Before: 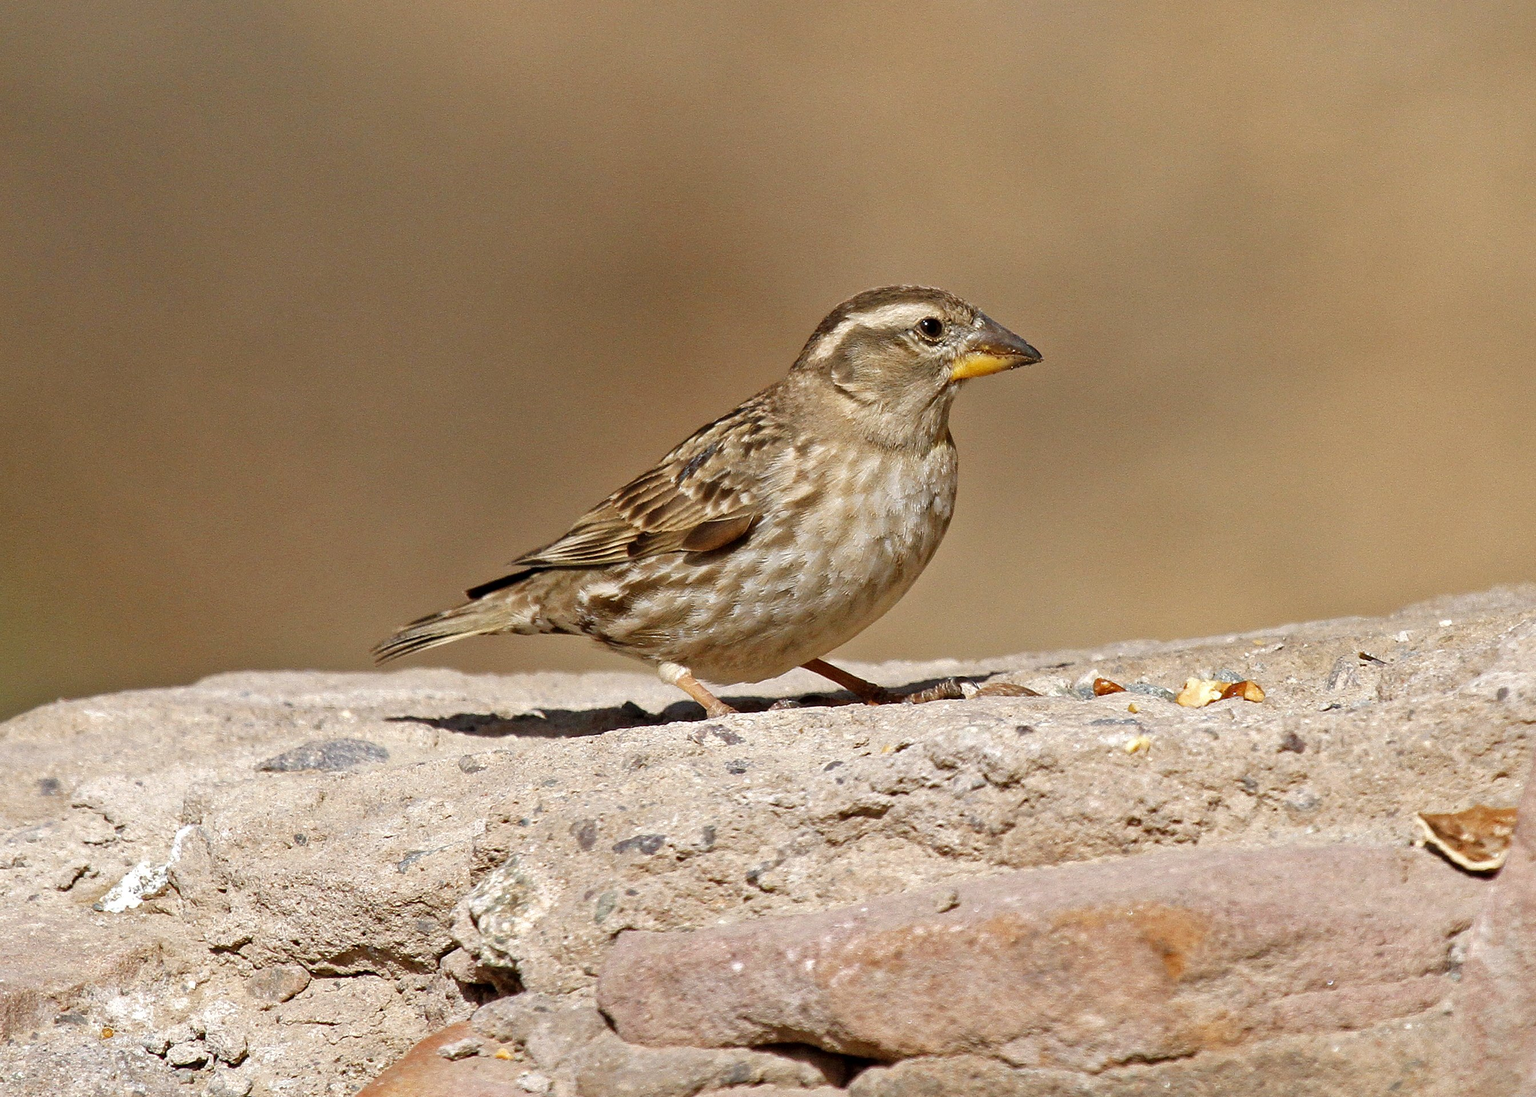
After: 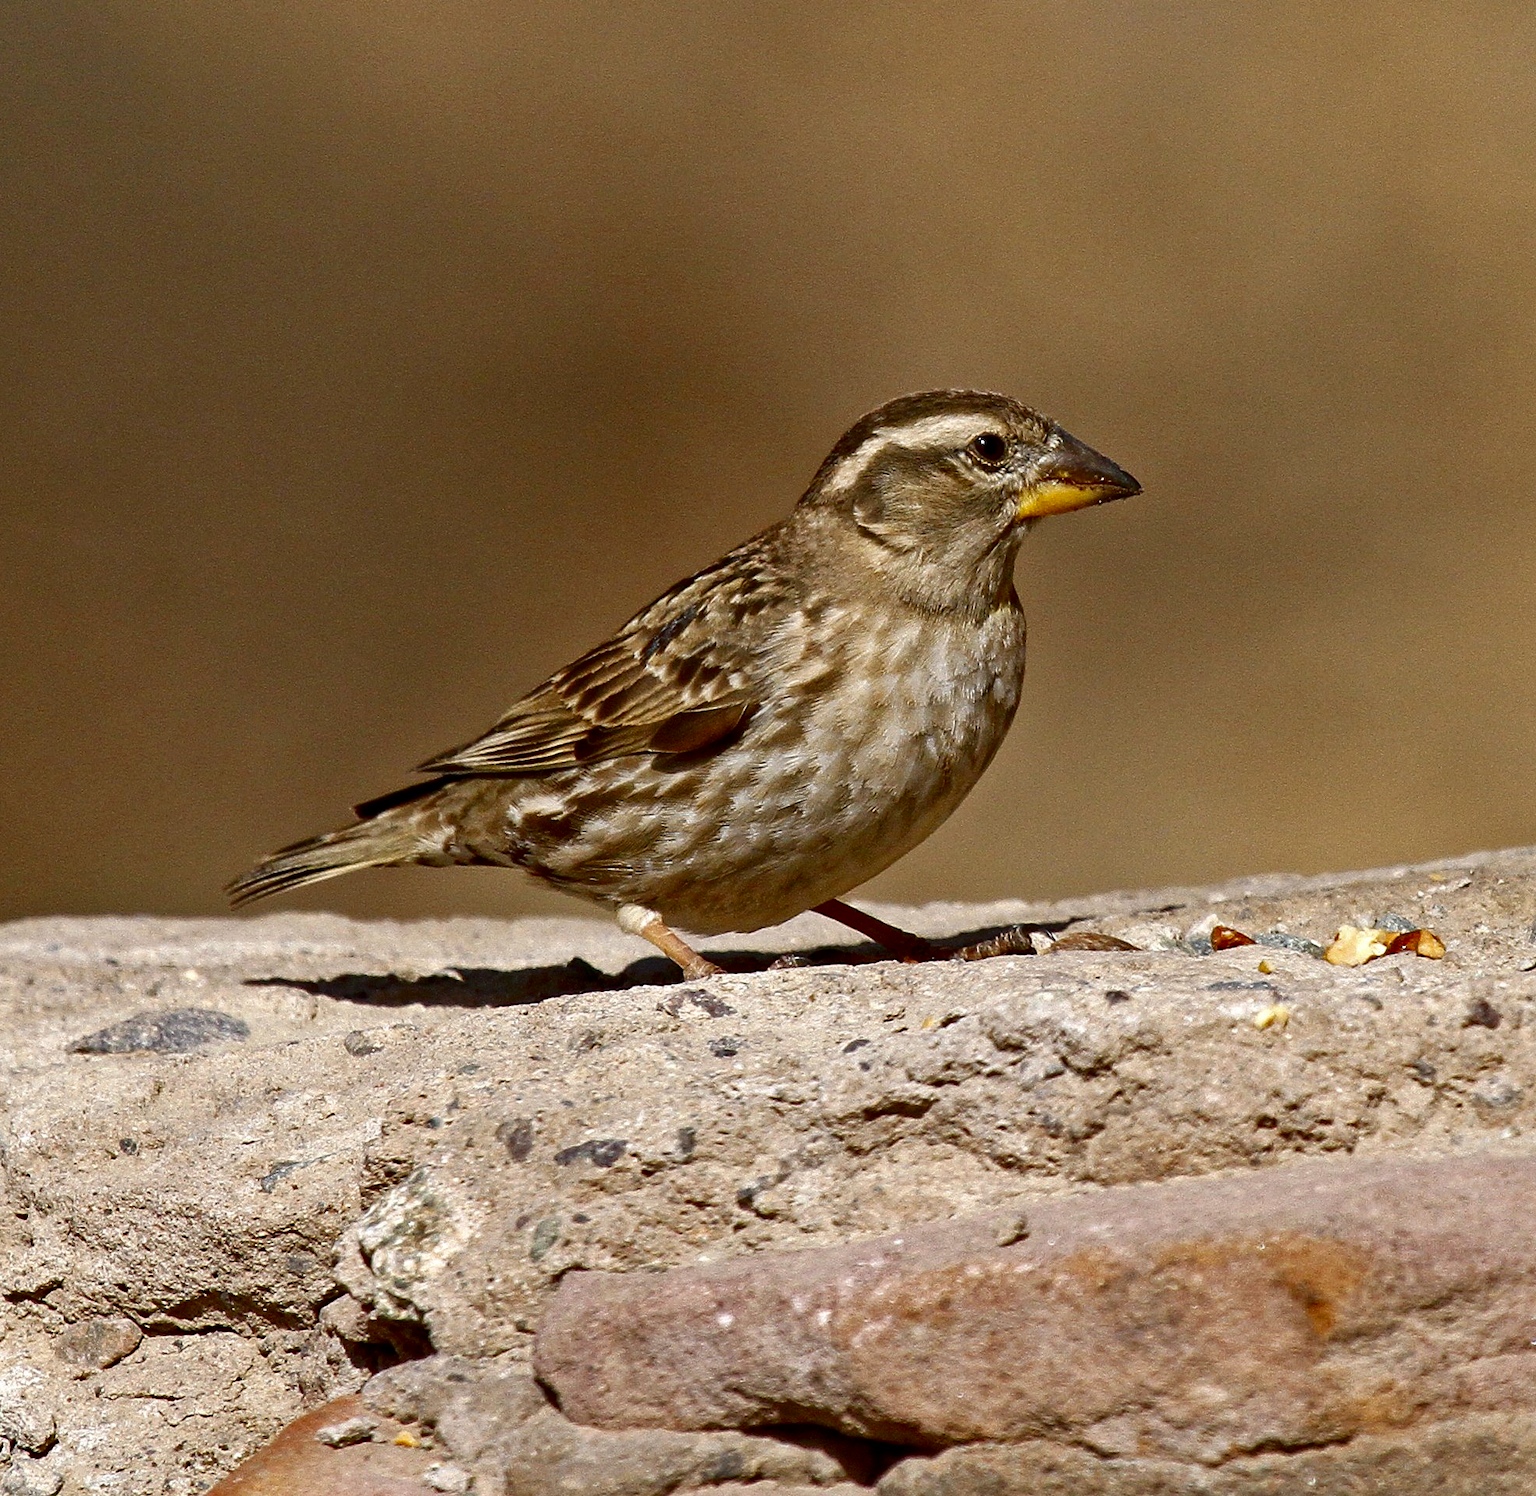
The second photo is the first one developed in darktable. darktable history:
crop: left 13.443%, right 13.31%
contrast brightness saturation: contrast 0.13, brightness -0.24, saturation 0.14
